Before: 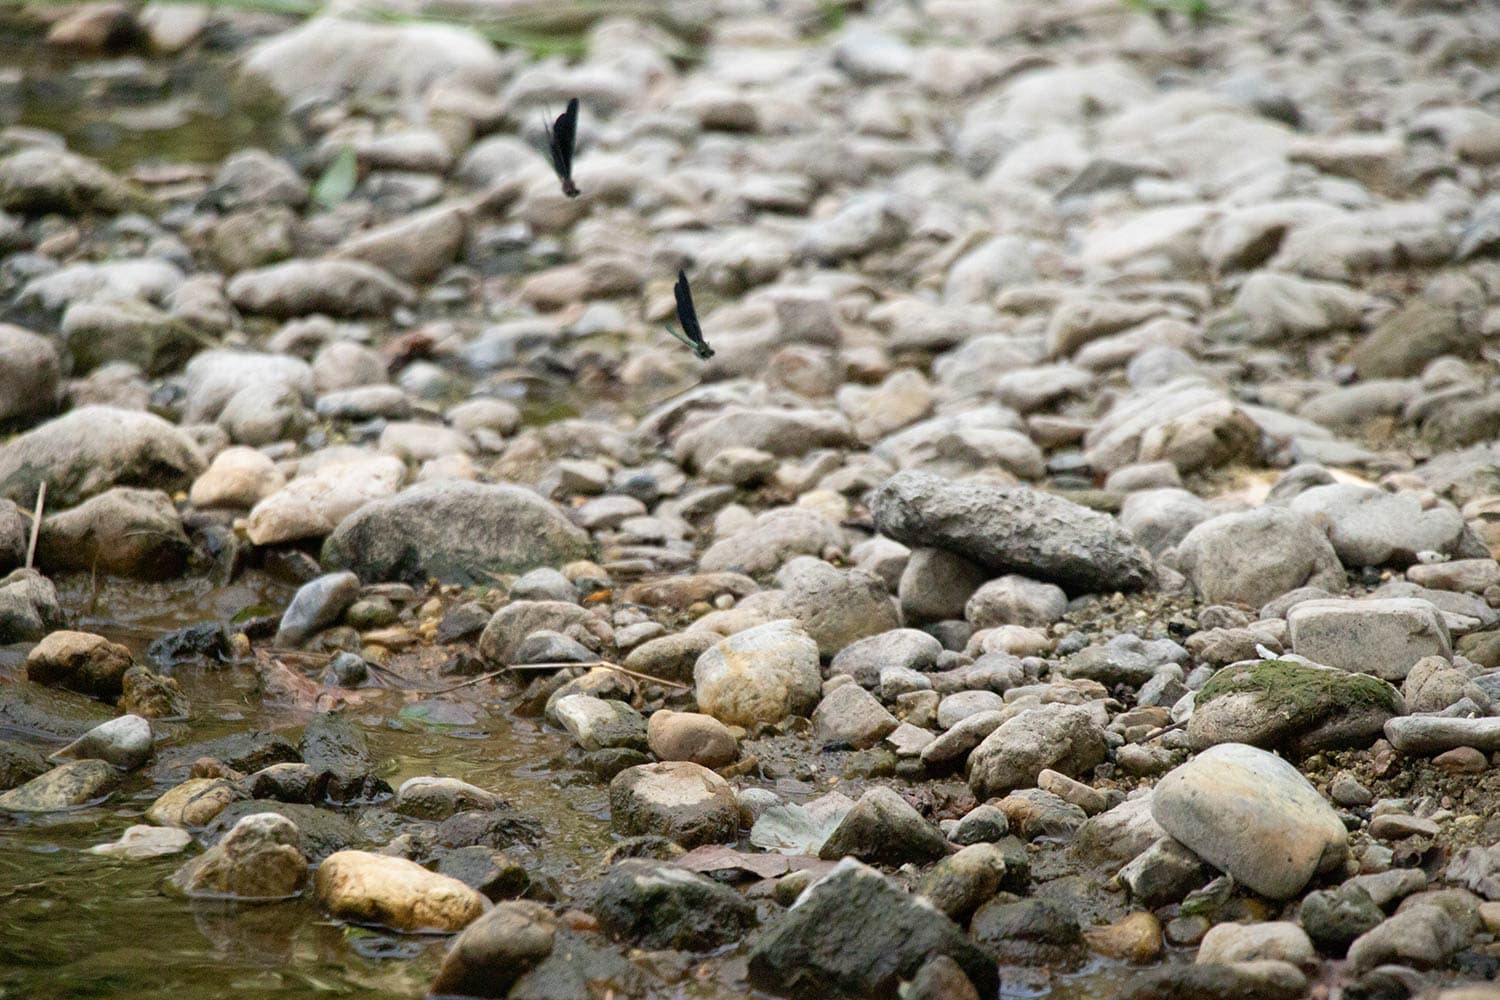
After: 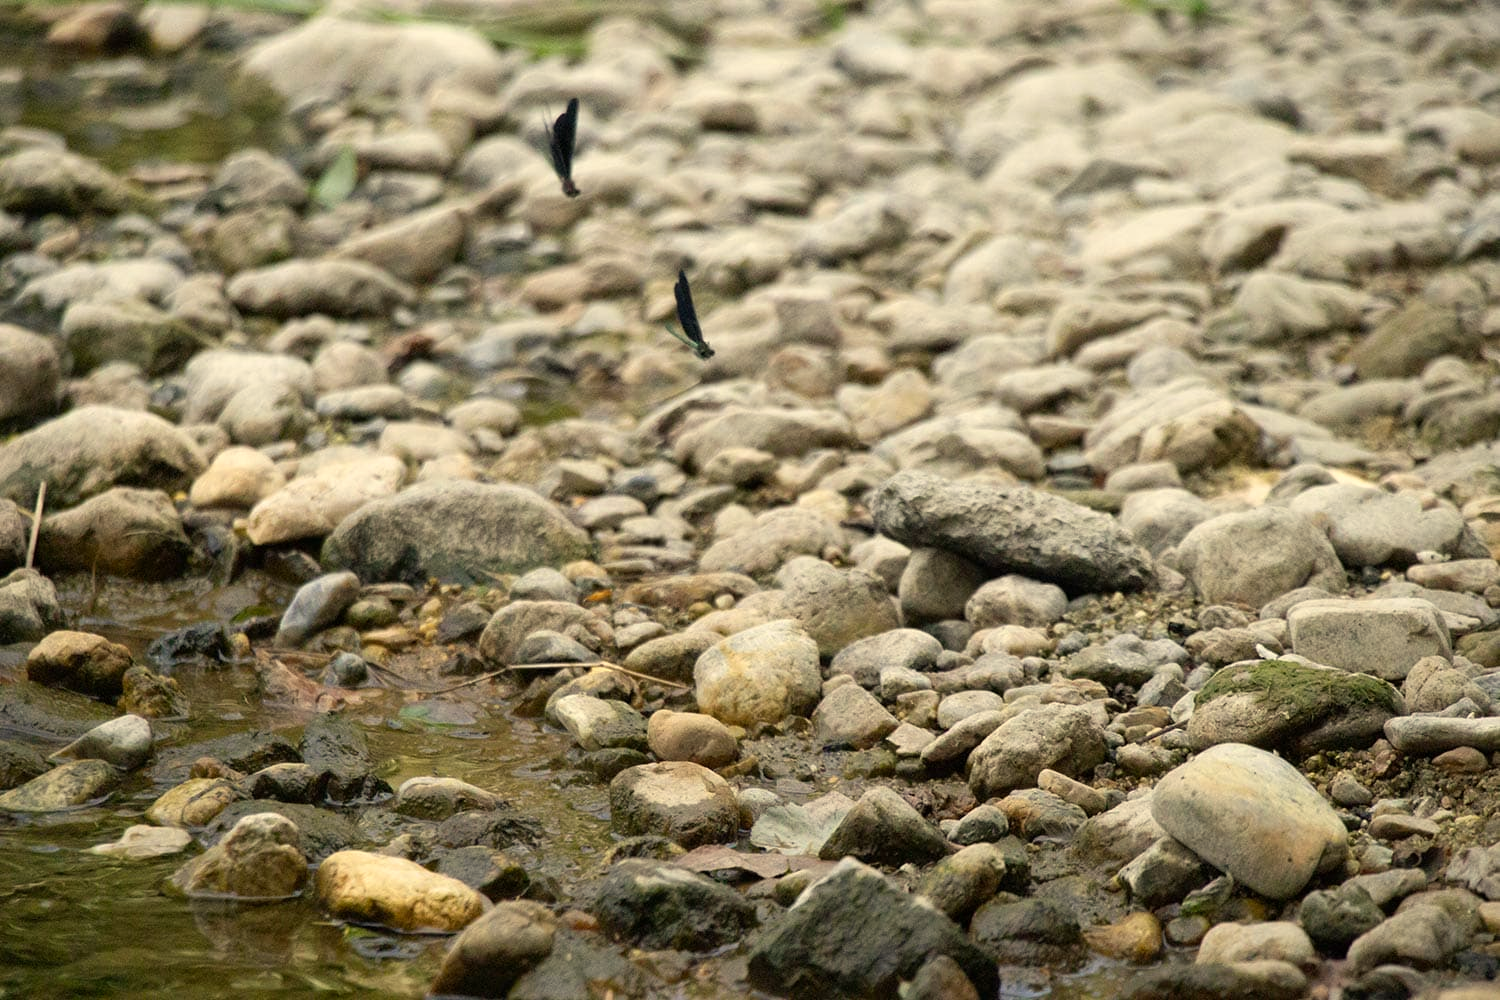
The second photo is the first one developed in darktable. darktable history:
color correction: highlights a* 1.28, highlights b* 17.6
